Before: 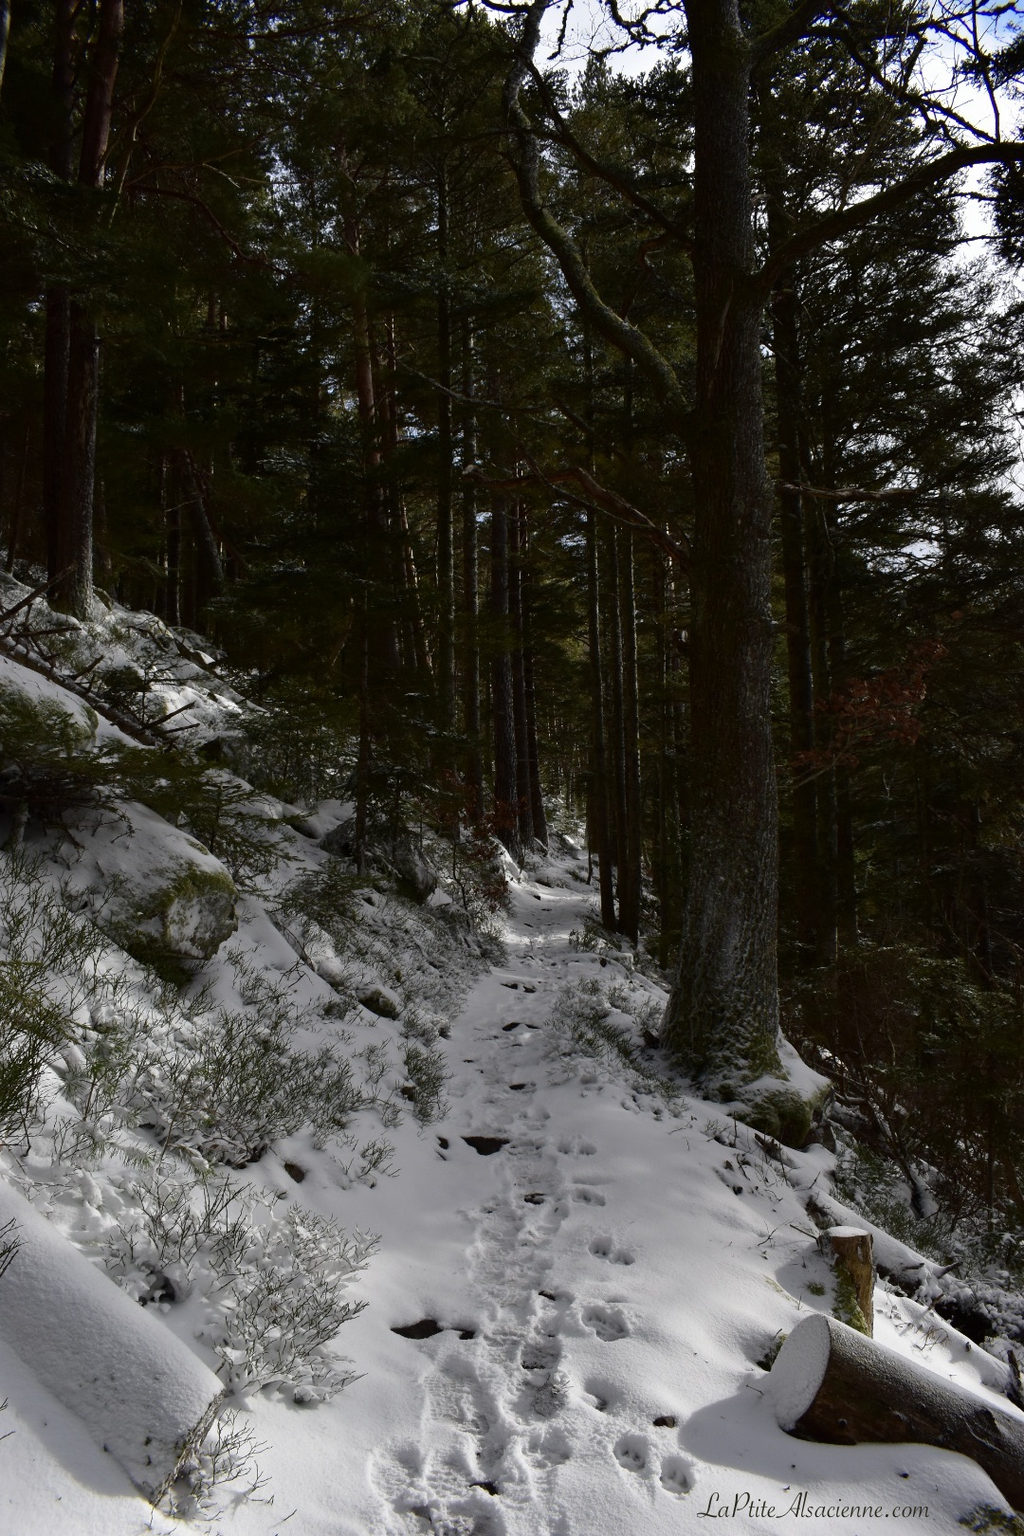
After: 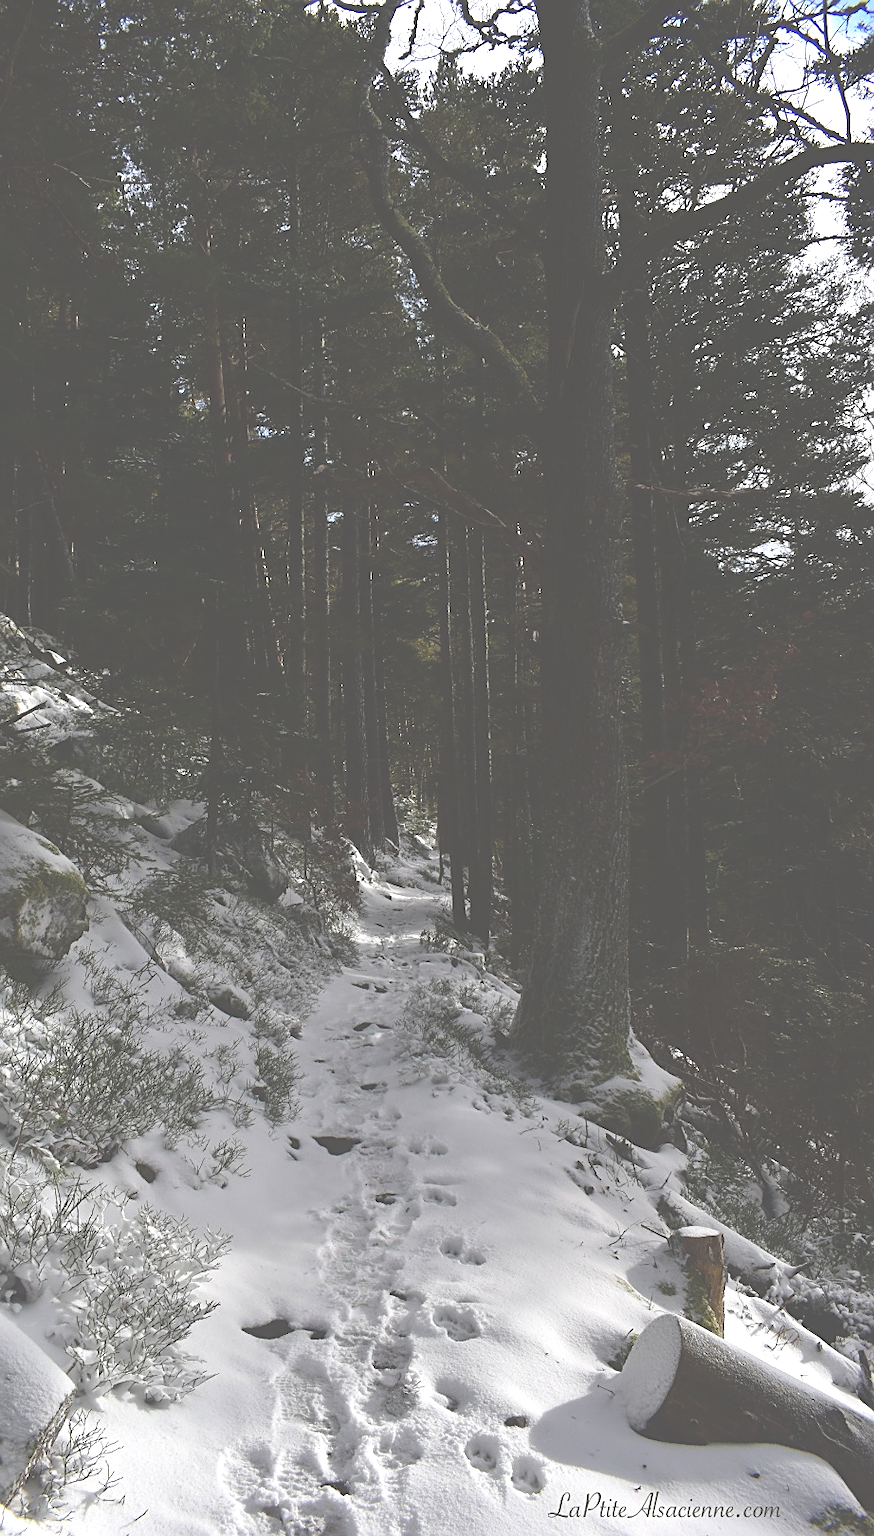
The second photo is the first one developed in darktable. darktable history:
crop and rotate: left 14.584%
exposure: black level correction -0.071, exposure 0.5 EV, compensate highlight preservation false
sharpen: on, module defaults
